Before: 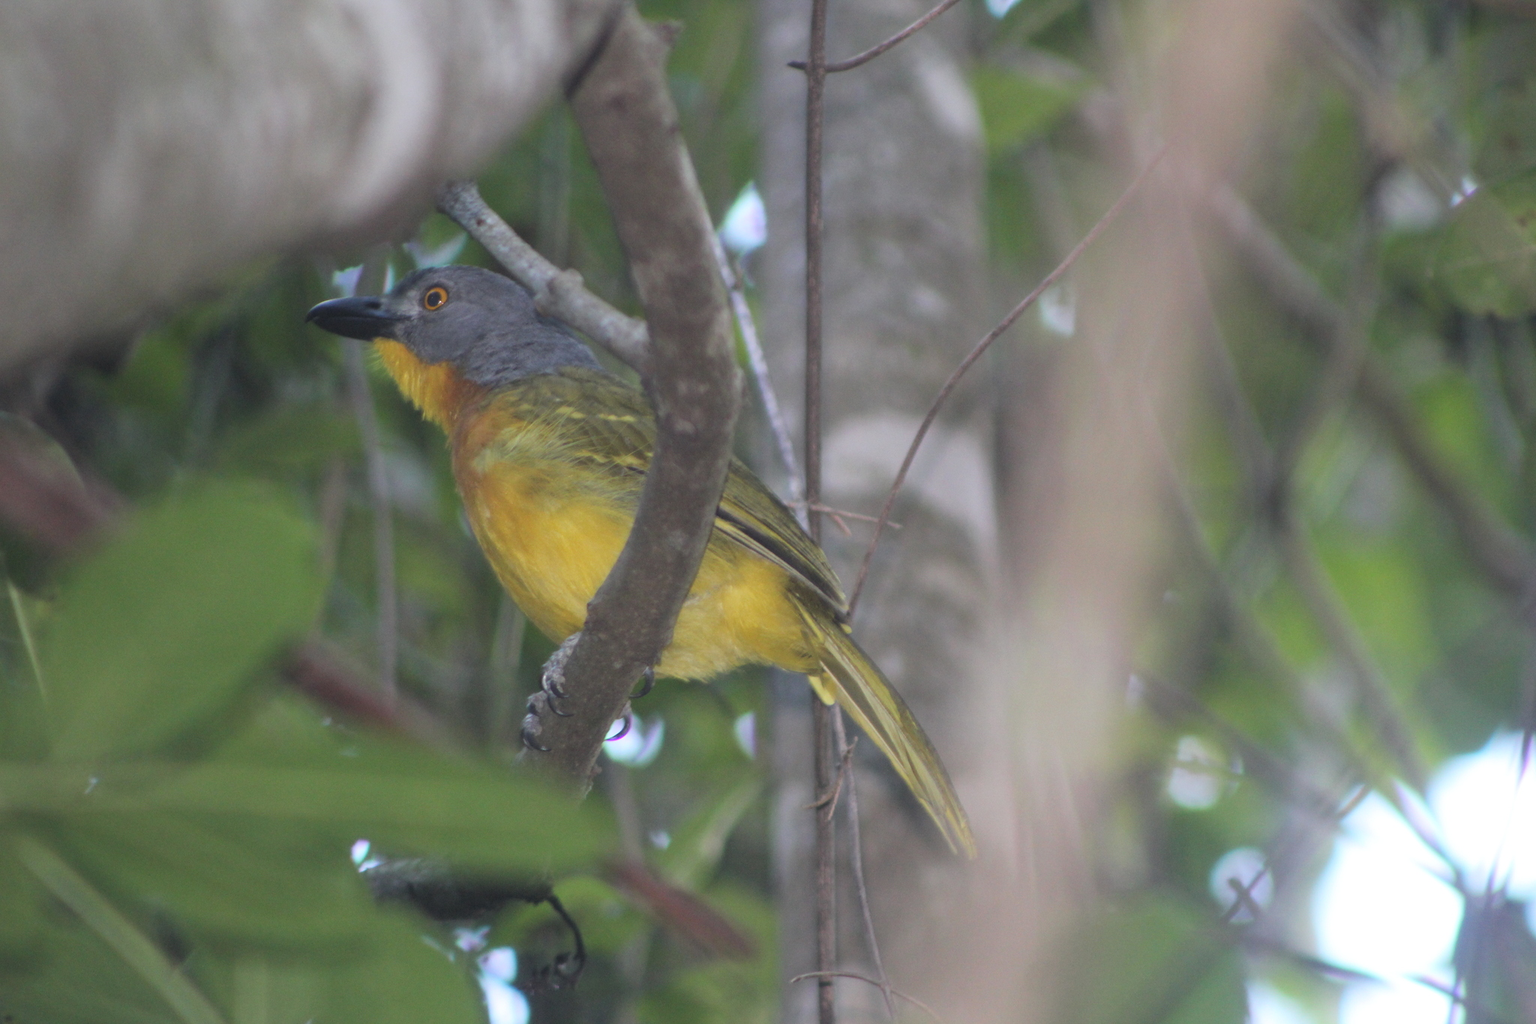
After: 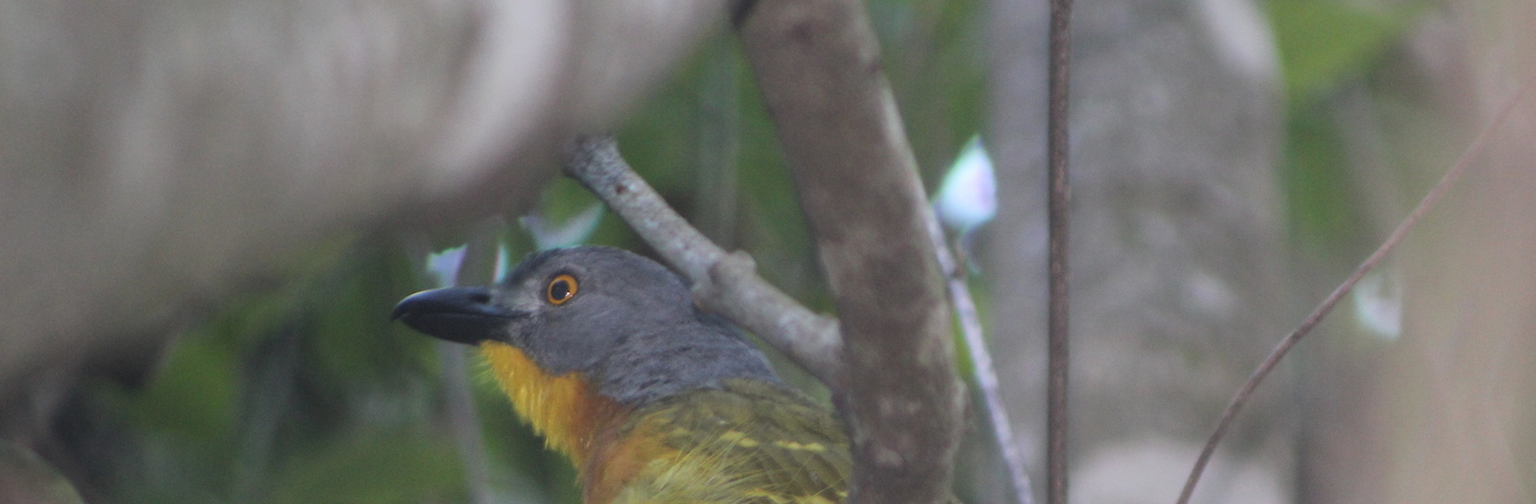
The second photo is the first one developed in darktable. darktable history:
crop: left 0.53%, top 7.632%, right 23.253%, bottom 54.828%
